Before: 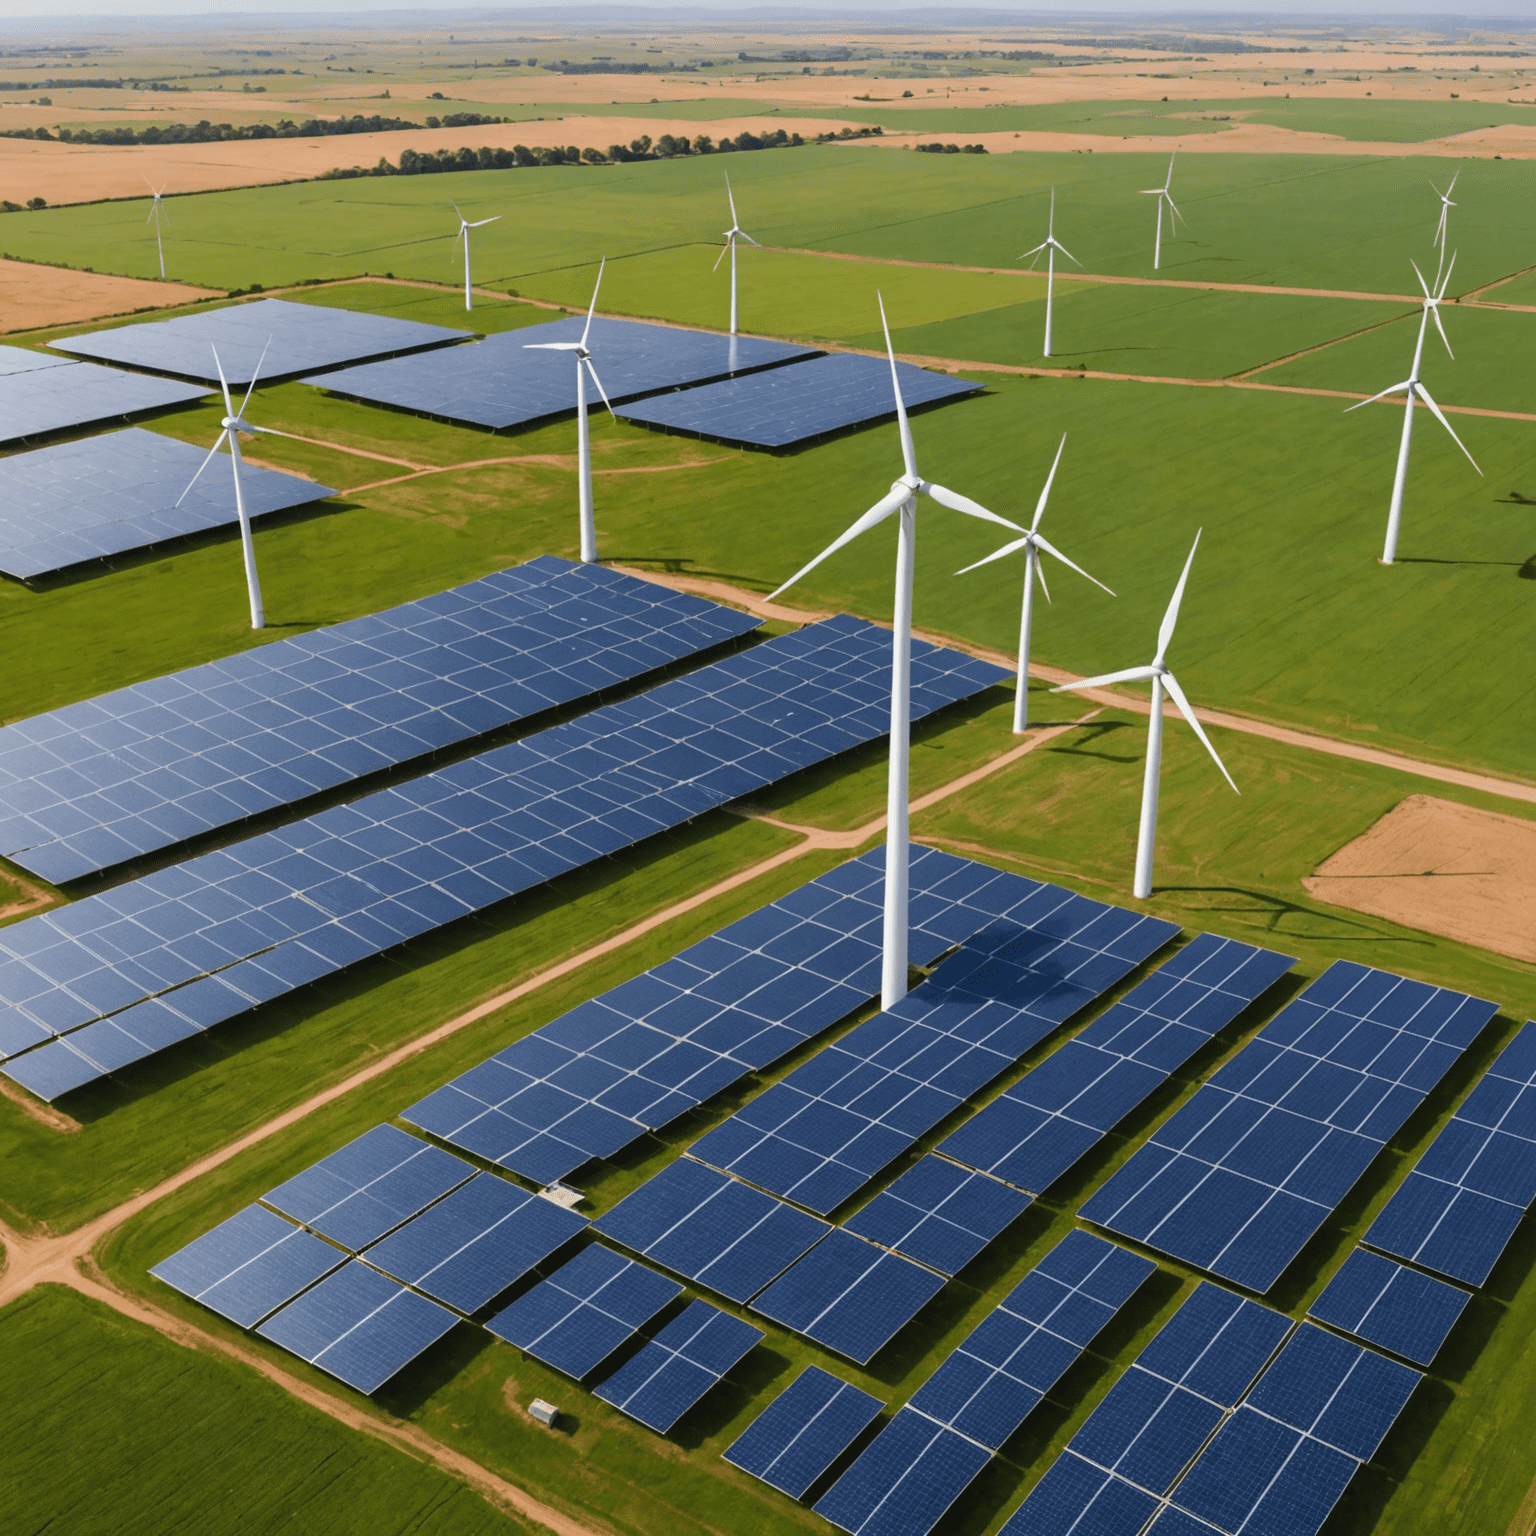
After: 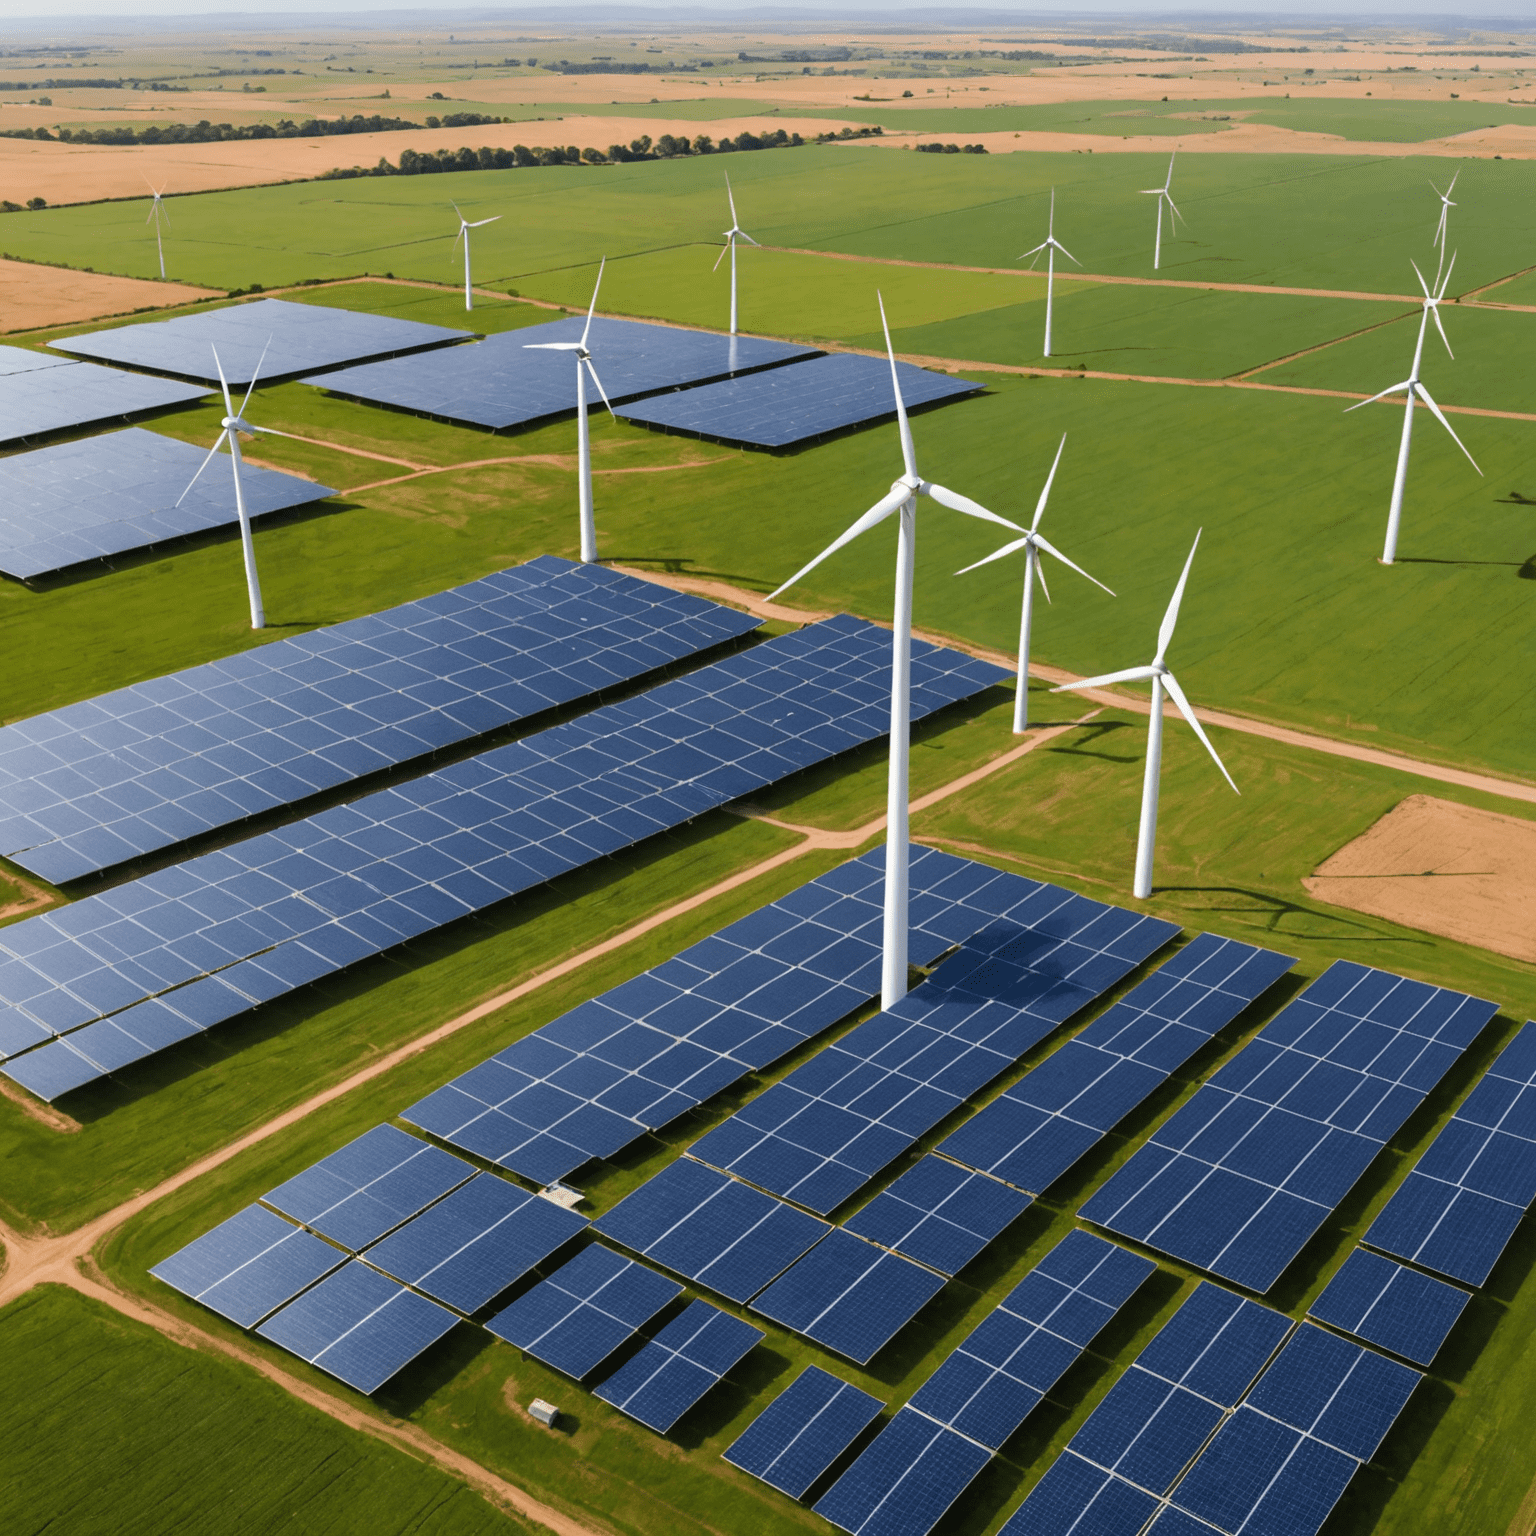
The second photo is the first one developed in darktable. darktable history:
levels: levels [0.016, 0.492, 0.969]
